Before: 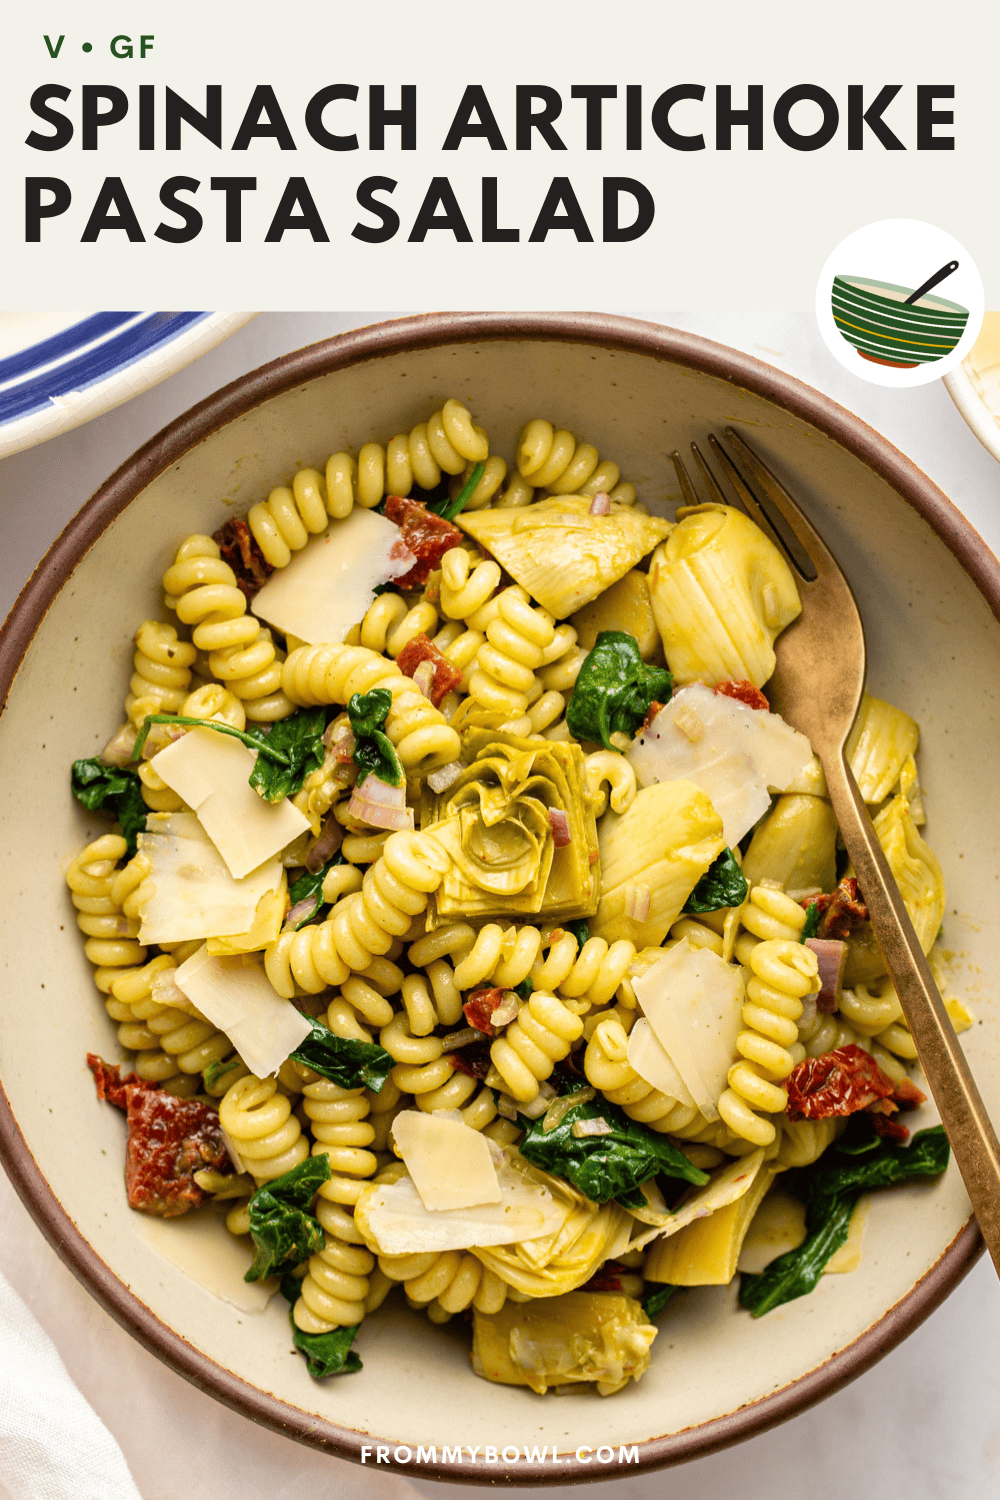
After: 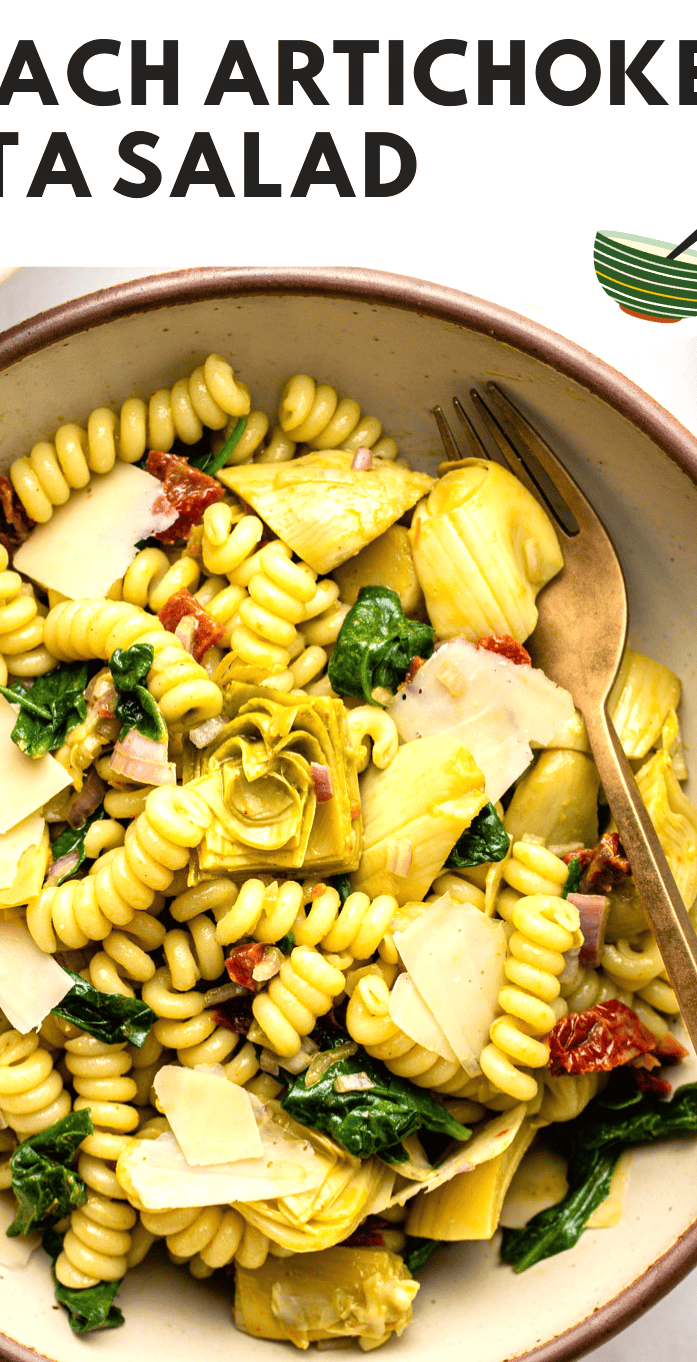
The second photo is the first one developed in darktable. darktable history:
crop and rotate: left 23.828%, top 3.014%, right 6.447%, bottom 6.181%
tone equalizer: -8 EV -0.456 EV, -7 EV -0.416 EV, -6 EV -0.336 EV, -5 EV -0.186 EV, -3 EV 0.244 EV, -2 EV 0.327 EV, -1 EV 0.403 EV, +0 EV 0.404 EV
